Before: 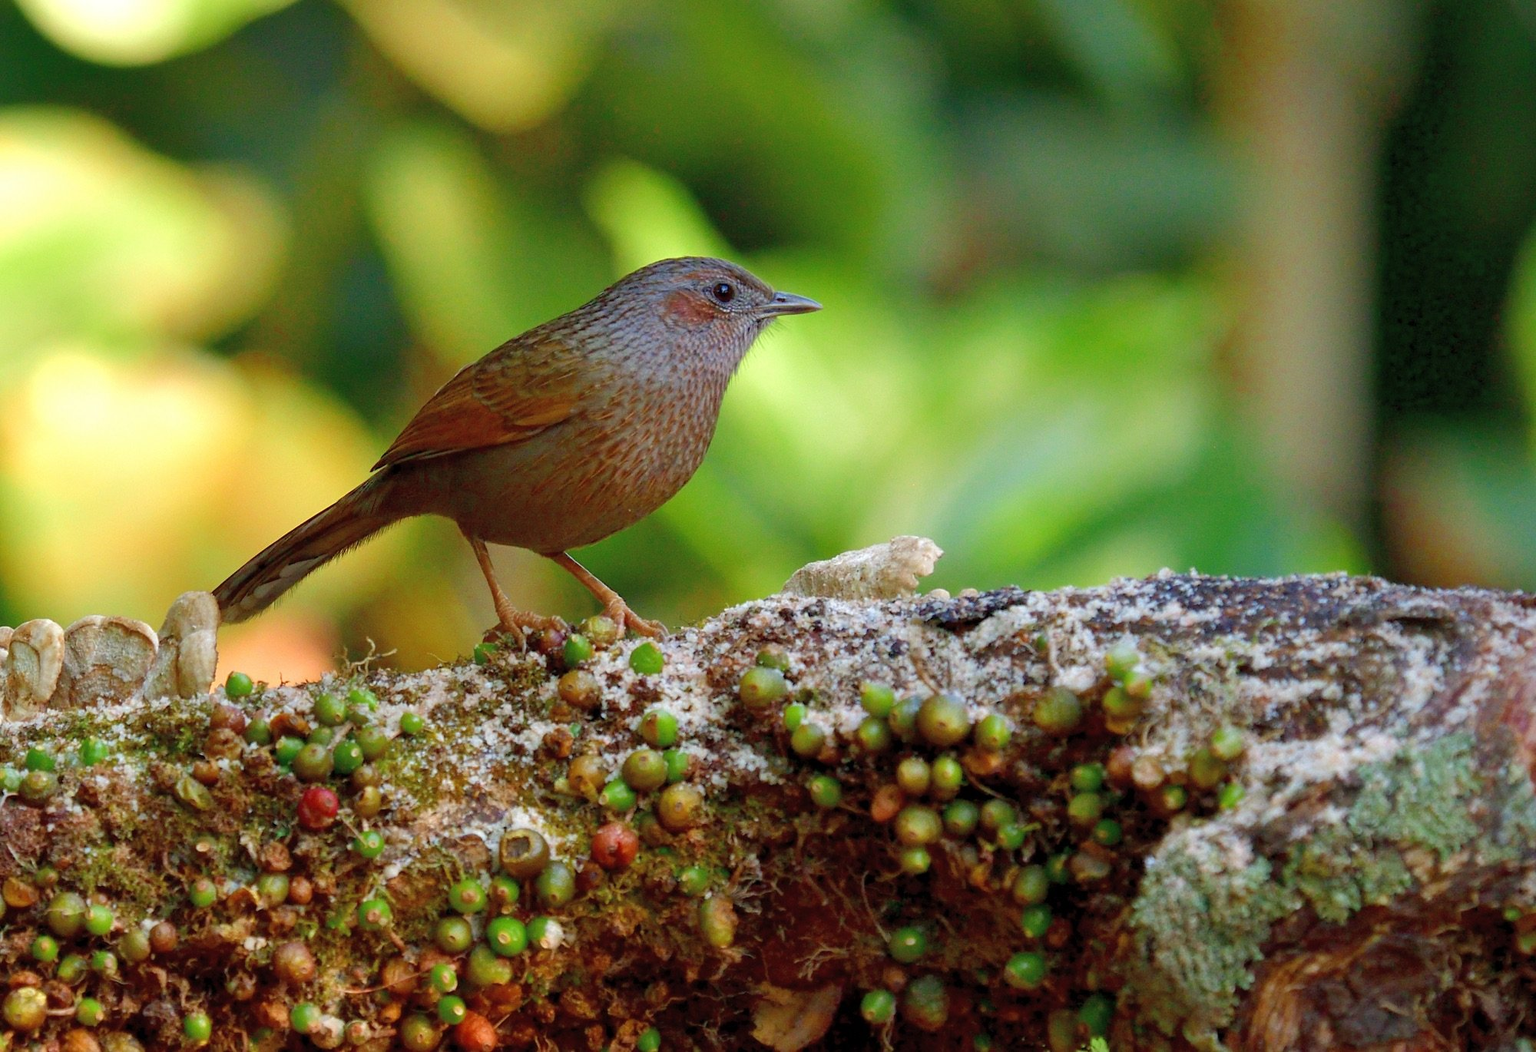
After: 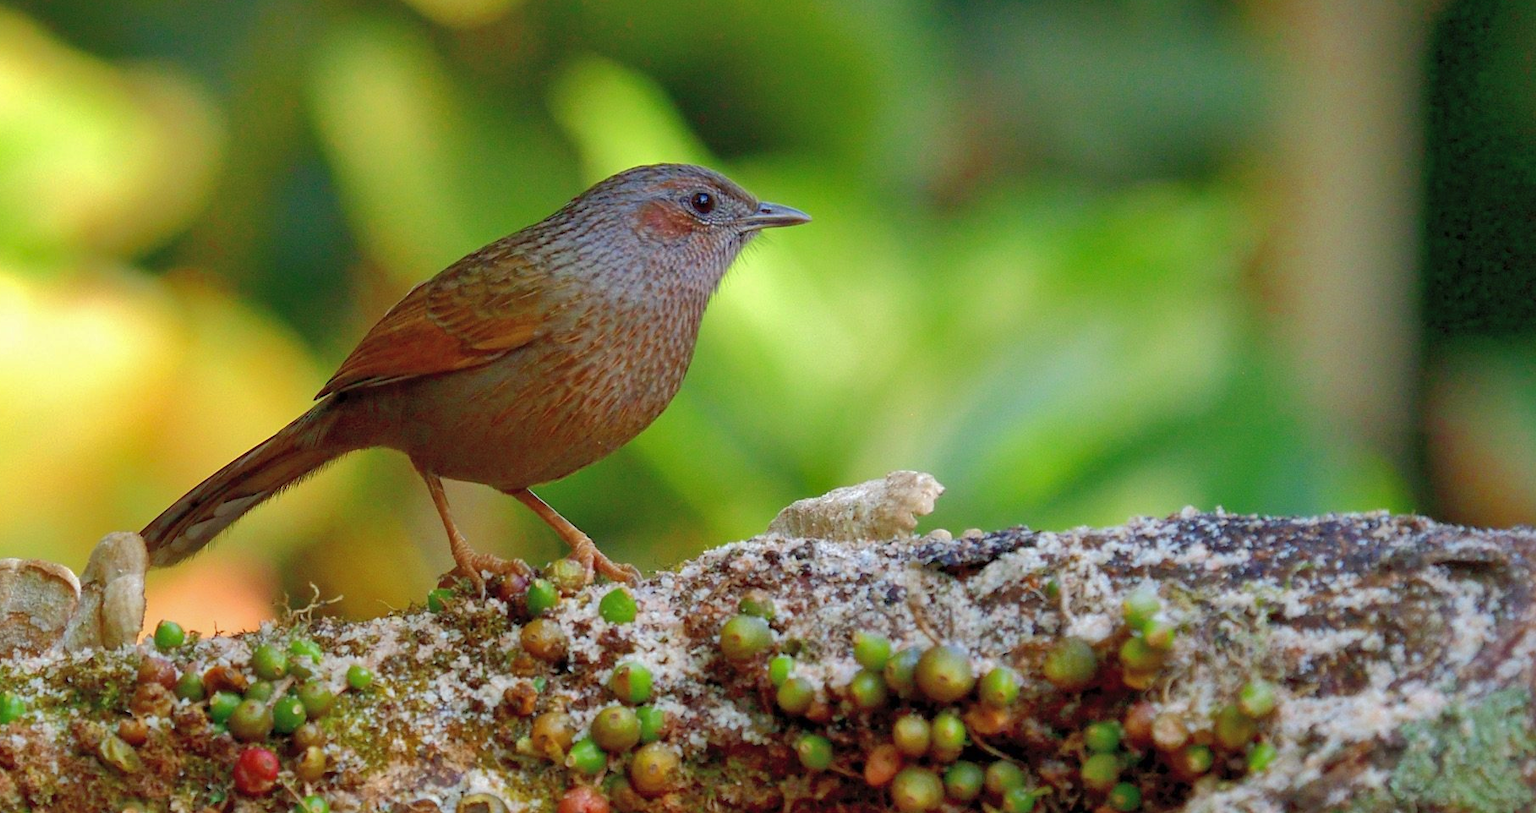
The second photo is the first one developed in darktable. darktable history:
crop: left 5.596%, top 10.314%, right 3.534%, bottom 19.395%
shadows and highlights: on, module defaults
